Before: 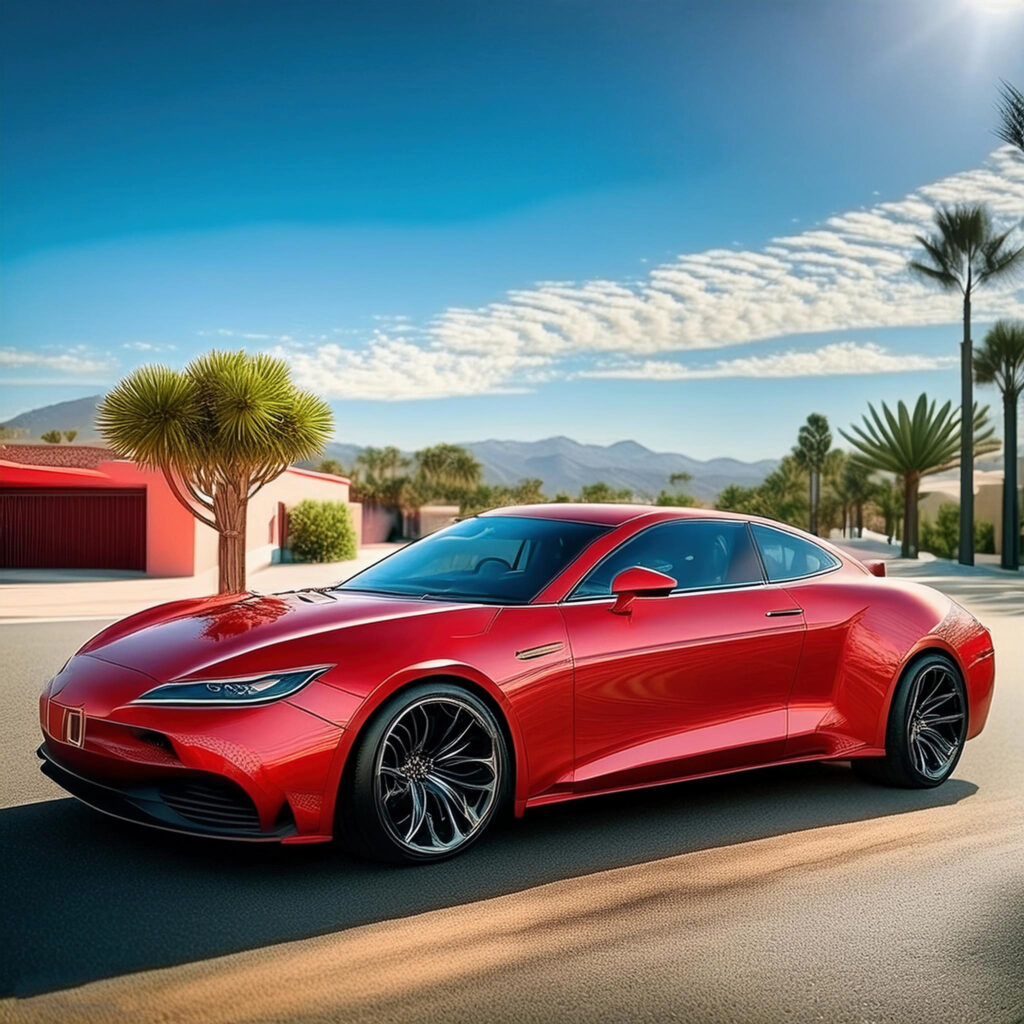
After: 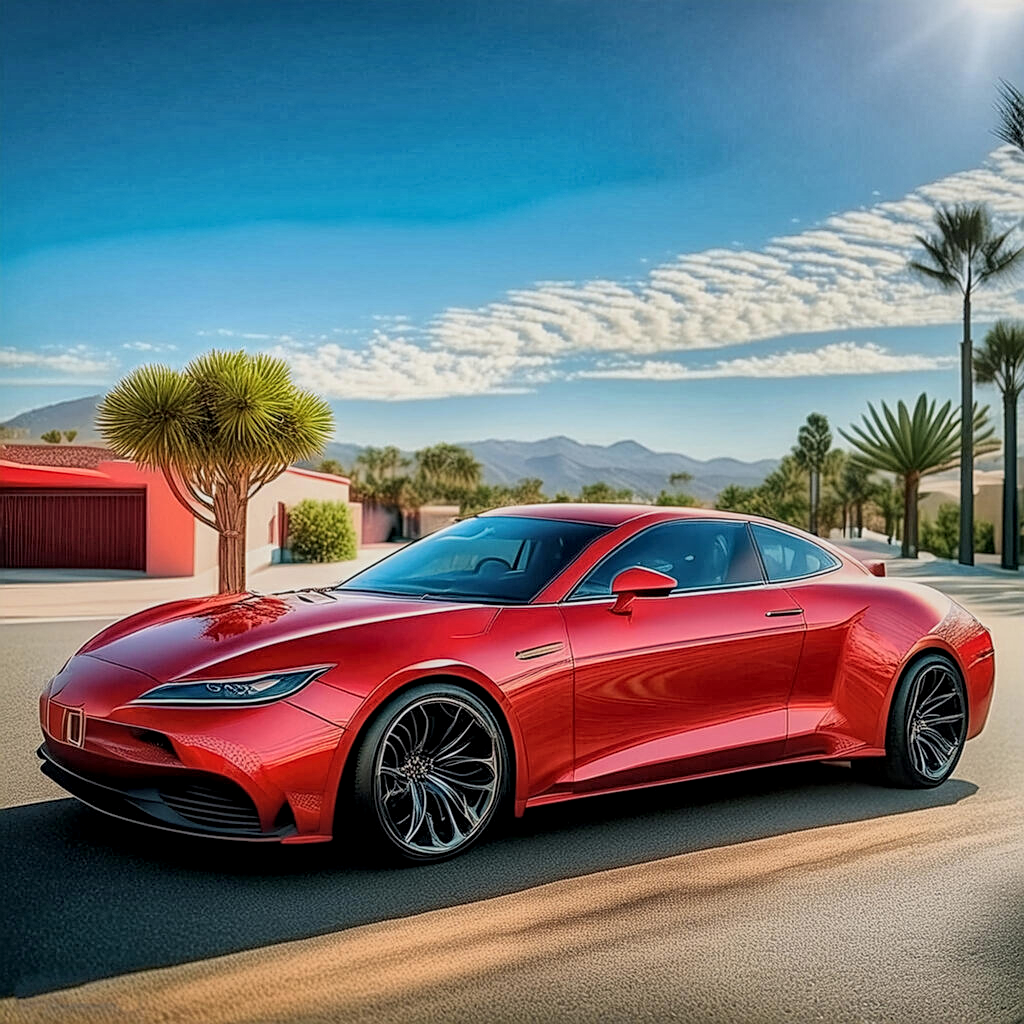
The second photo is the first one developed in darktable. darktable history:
global tonemap: drago (1, 100), detail 1
sharpen: on, module defaults
local contrast: on, module defaults
